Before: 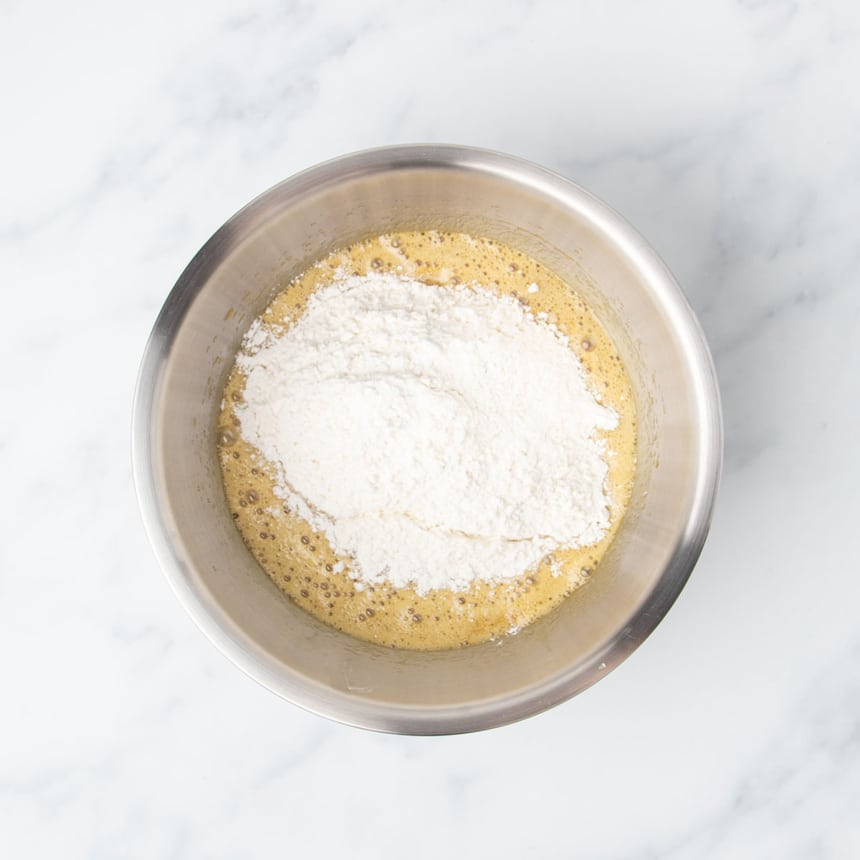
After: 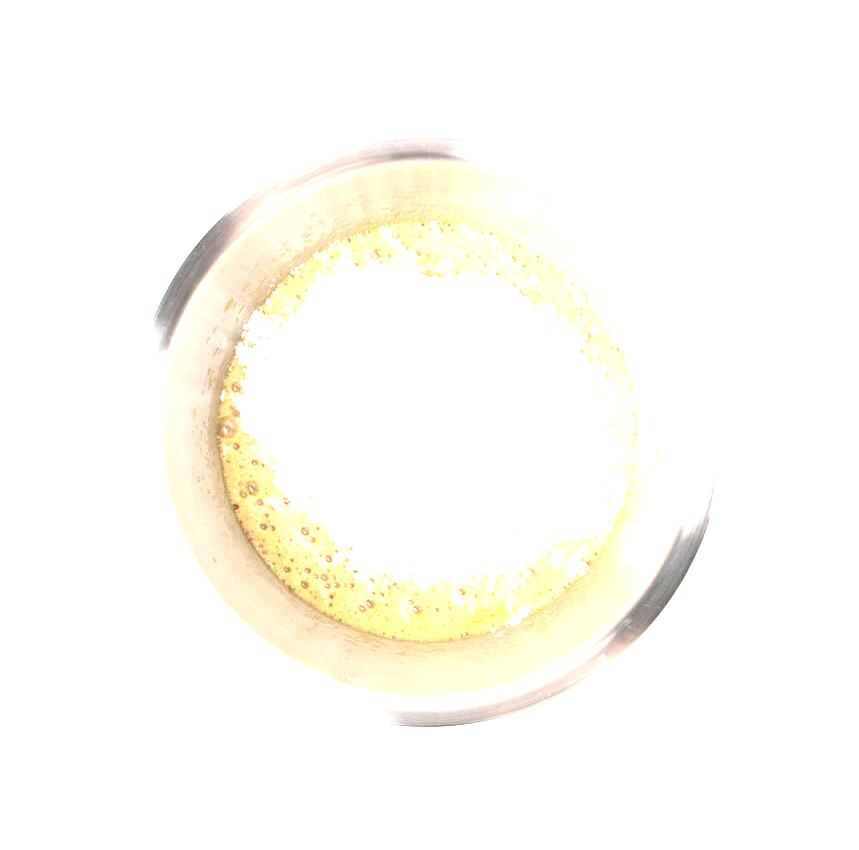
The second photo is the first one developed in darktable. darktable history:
crop: top 1.049%, right 0.001%
exposure: black level correction 0, exposure 1.45 EV, compensate exposure bias true, compensate highlight preservation false
